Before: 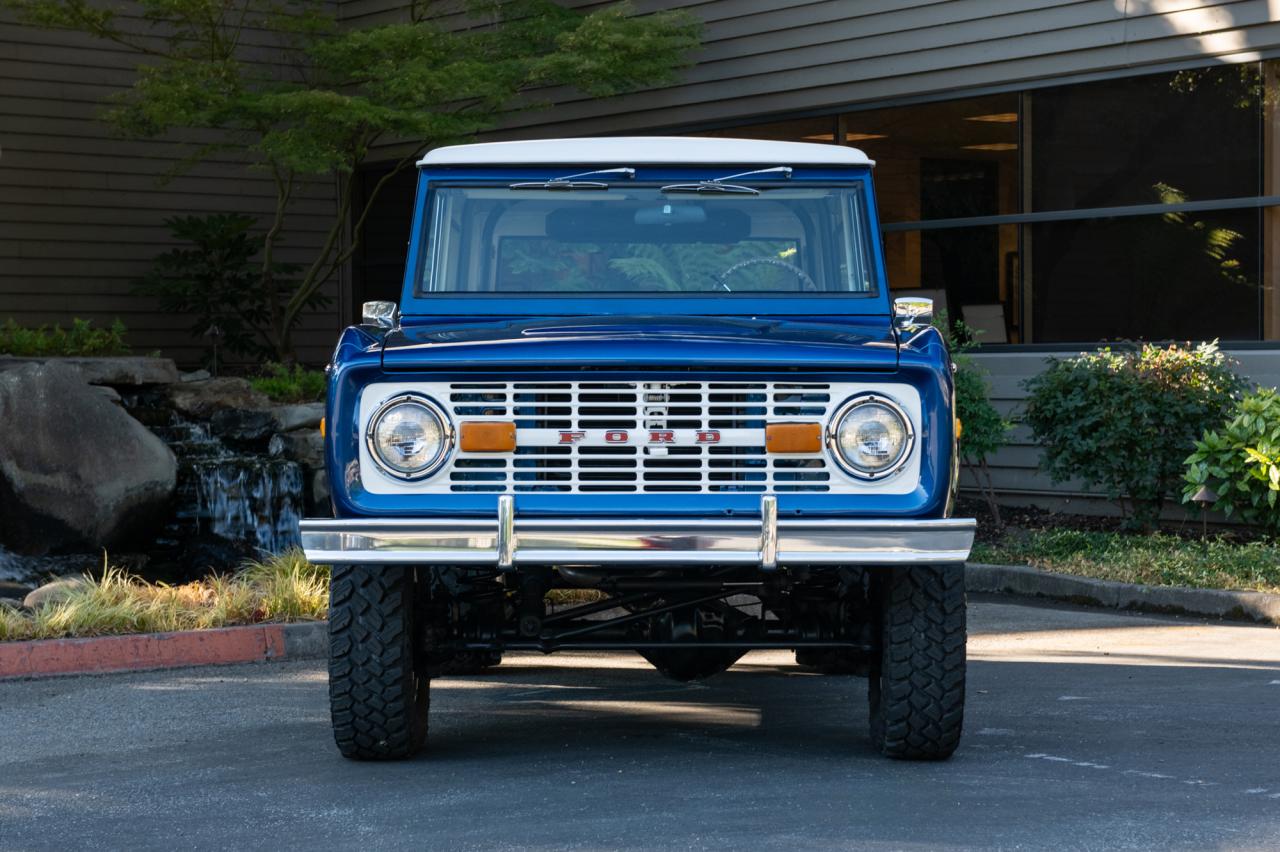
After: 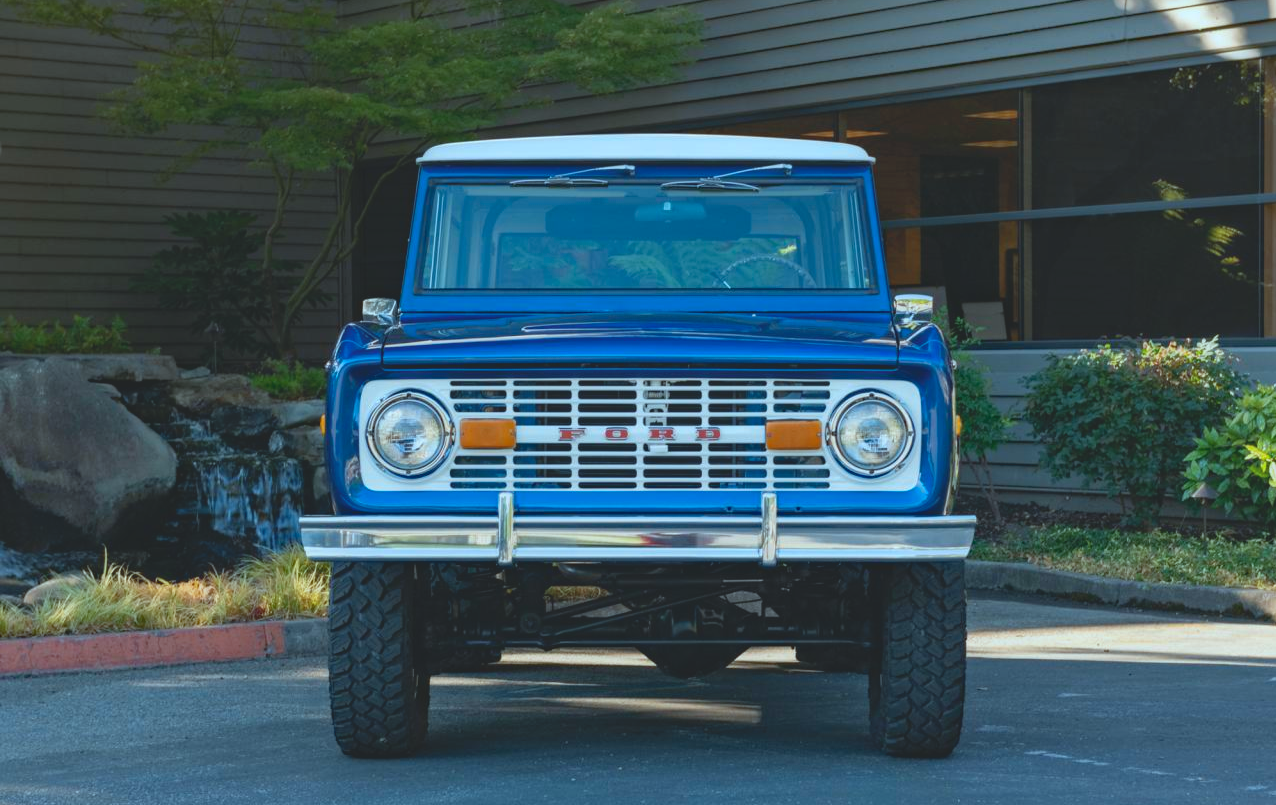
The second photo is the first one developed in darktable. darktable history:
haze removal: compatibility mode true, adaptive false
crop: top 0.448%, right 0.264%, bottom 5.045%
exposure: exposure 0.2 EV, compensate highlight preservation false
contrast brightness saturation: contrast -0.28
color correction: highlights a* -10.04, highlights b* -10.37
